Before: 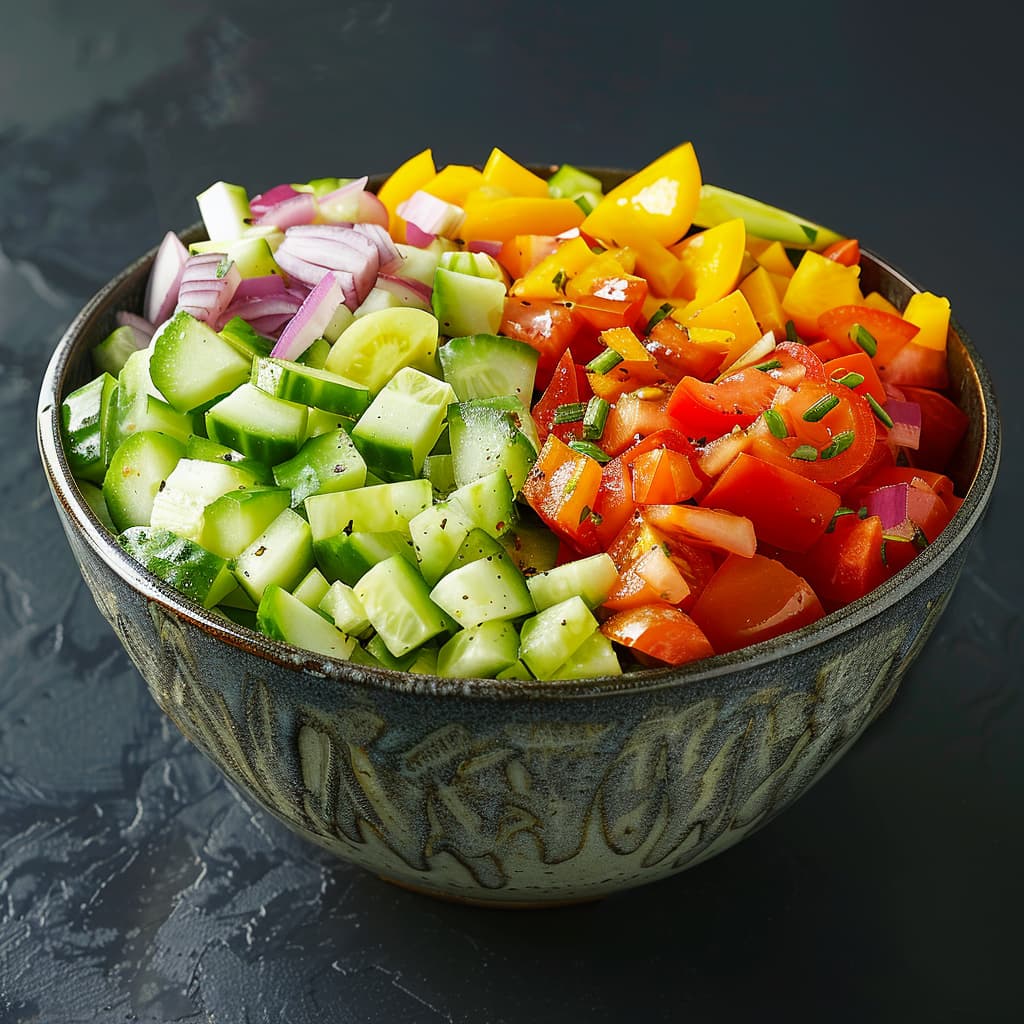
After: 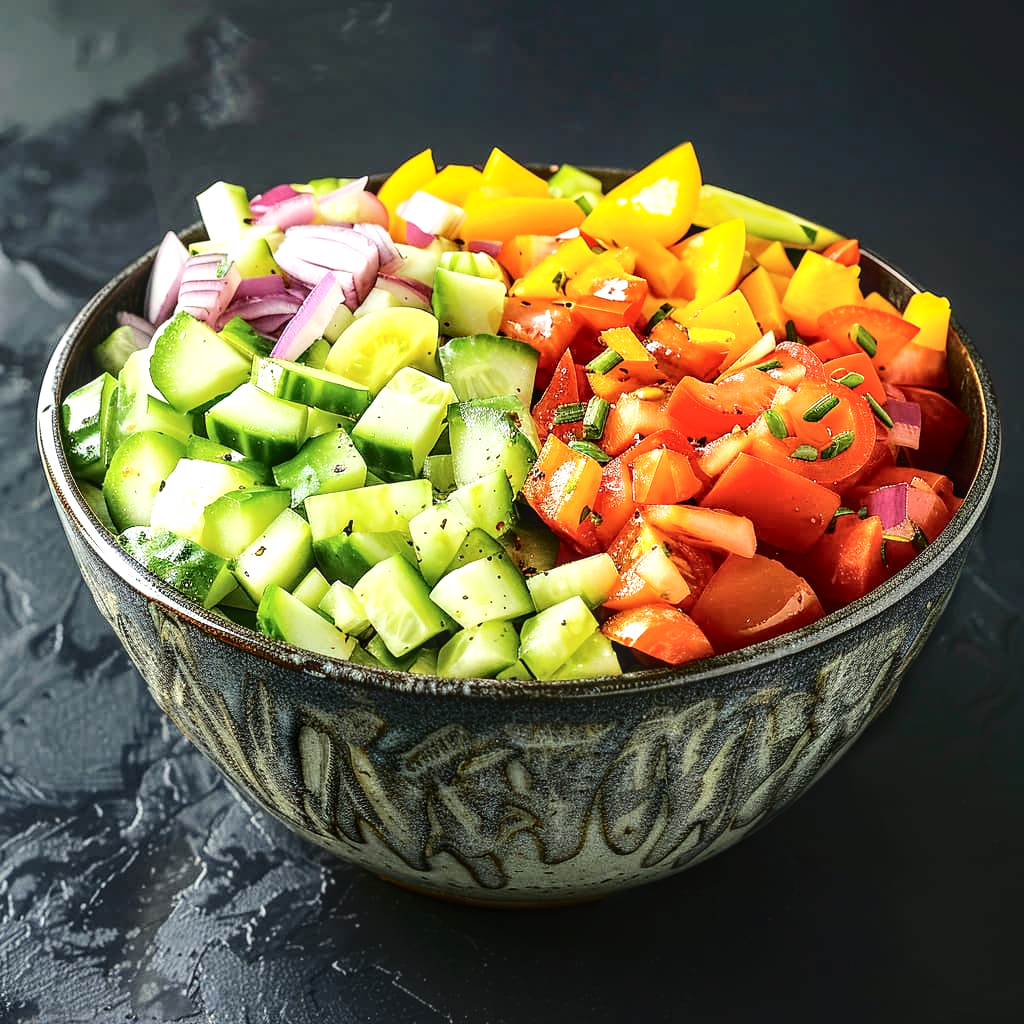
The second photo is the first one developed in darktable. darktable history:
local contrast: detail 130%
tone curve: curves: ch0 [(0, 0) (0.003, 0.015) (0.011, 0.019) (0.025, 0.027) (0.044, 0.041) (0.069, 0.055) (0.1, 0.079) (0.136, 0.099) (0.177, 0.149) (0.224, 0.216) (0.277, 0.292) (0.335, 0.383) (0.399, 0.474) (0.468, 0.556) (0.543, 0.632) (0.623, 0.711) (0.709, 0.789) (0.801, 0.871) (0.898, 0.944) (1, 1)], color space Lab, independent channels, preserve colors none
exposure: exposure 0.129 EV, compensate exposure bias true, compensate highlight preservation false
tone equalizer: -8 EV -0.384 EV, -7 EV -0.392 EV, -6 EV -0.33 EV, -5 EV -0.239 EV, -3 EV 0.252 EV, -2 EV 0.306 EV, -1 EV 0.381 EV, +0 EV 0.392 EV, edges refinement/feathering 500, mask exposure compensation -1.57 EV, preserve details no
